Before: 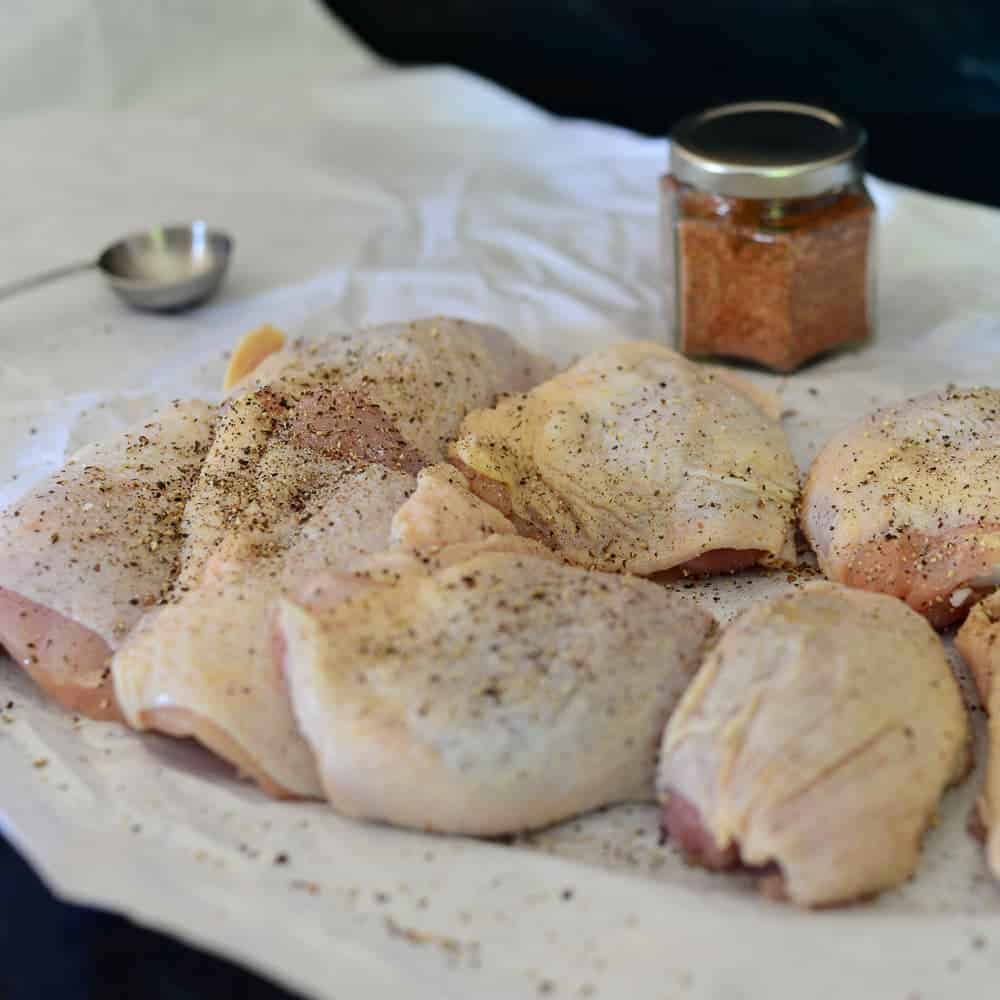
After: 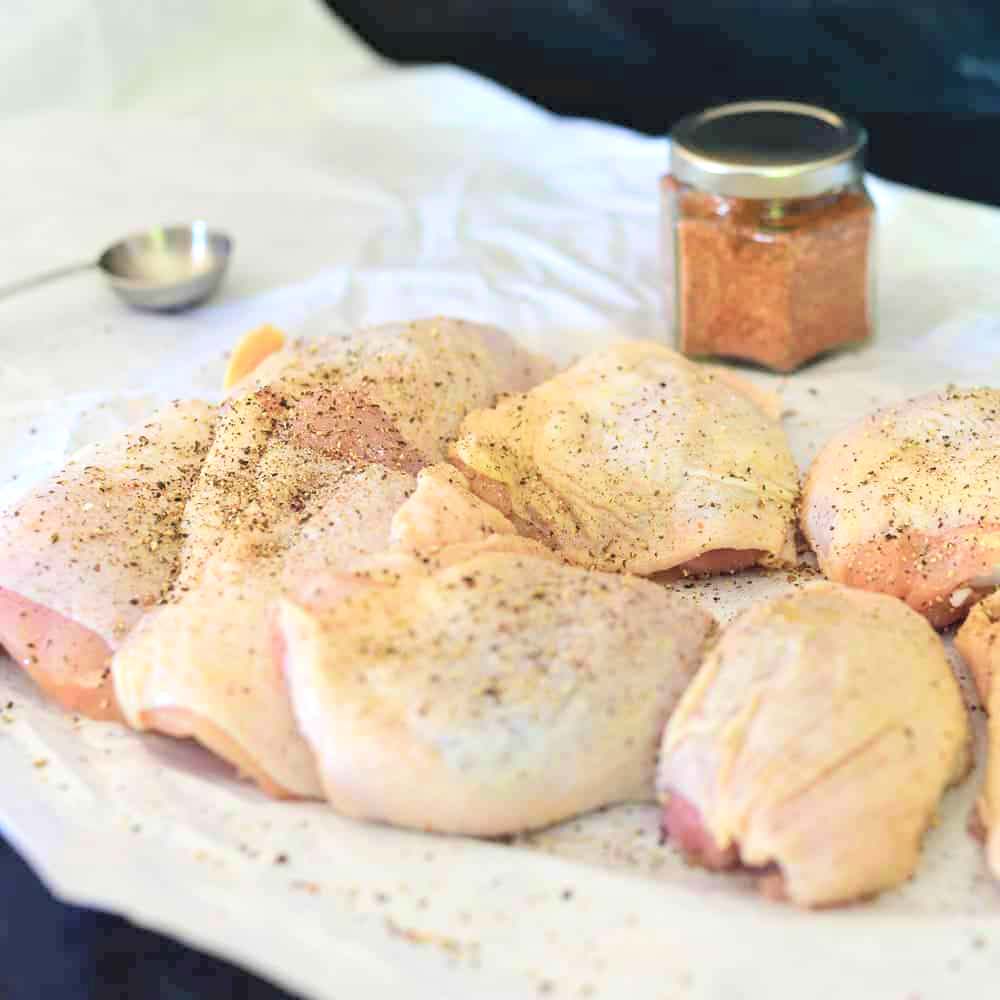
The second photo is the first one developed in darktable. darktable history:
velvia: strength 36.57%
contrast brightness saturation: brightness 0.28
exposure: exposure 0.636 EV, compensate highlight preservation false
